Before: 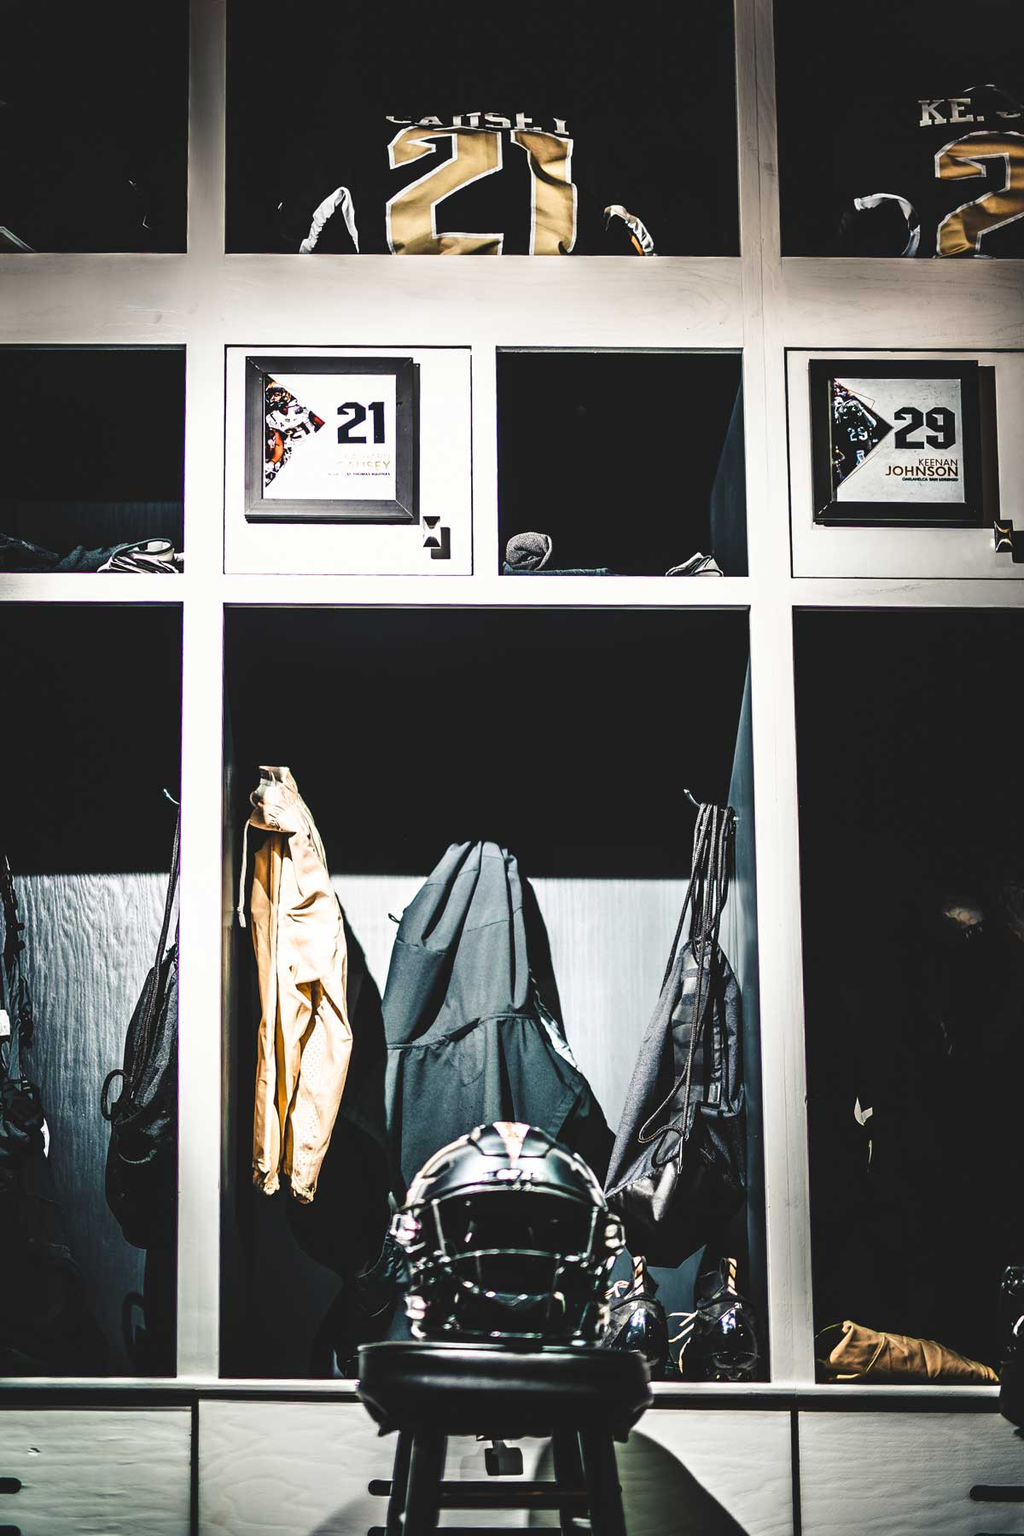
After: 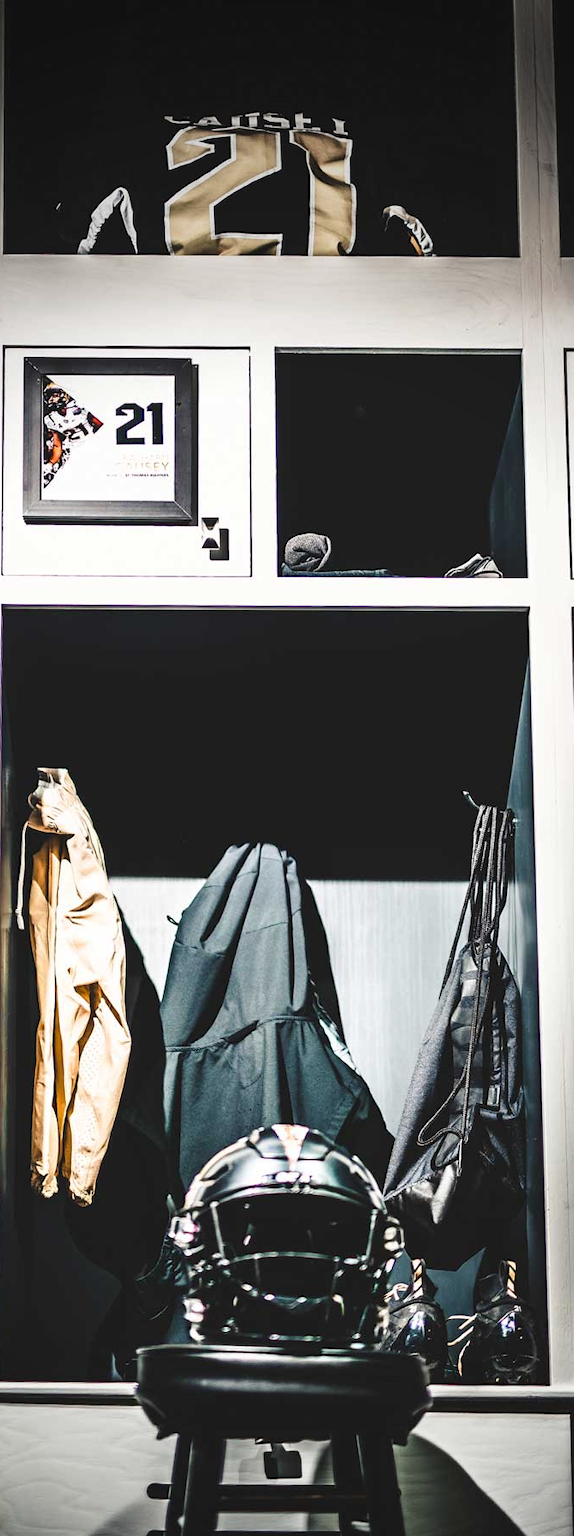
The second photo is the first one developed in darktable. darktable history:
vignetting: fall-off start 64.63%, center (-0.034, 0.148), width/height ratio 0.881
crop: left 21.674%, right 22.086%
